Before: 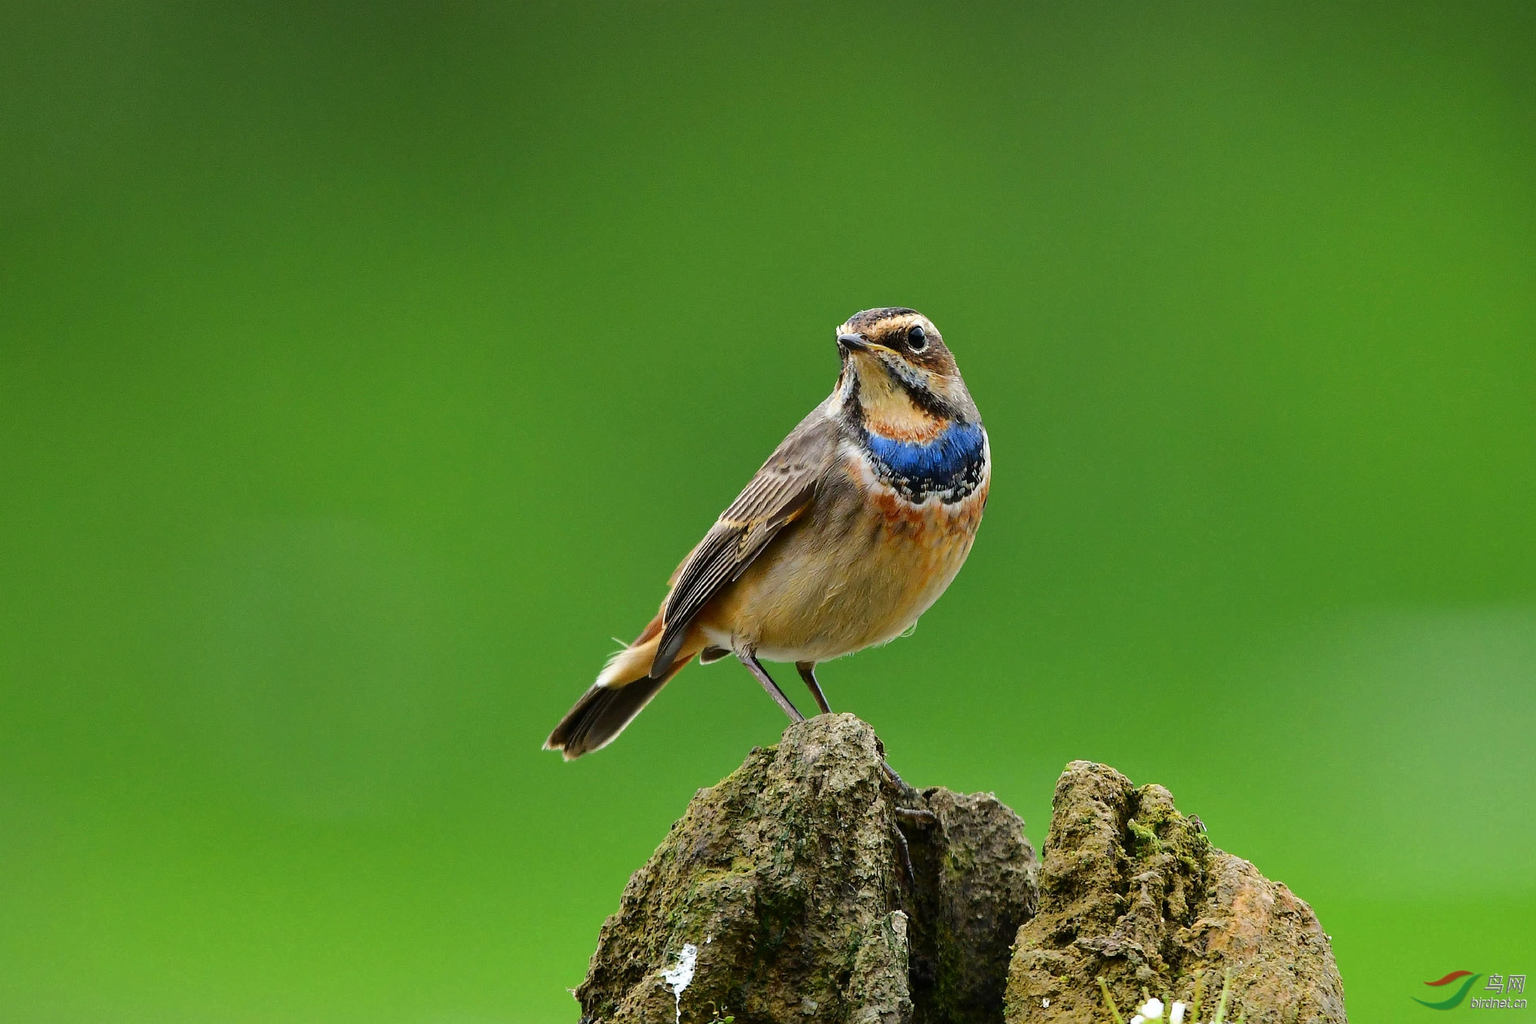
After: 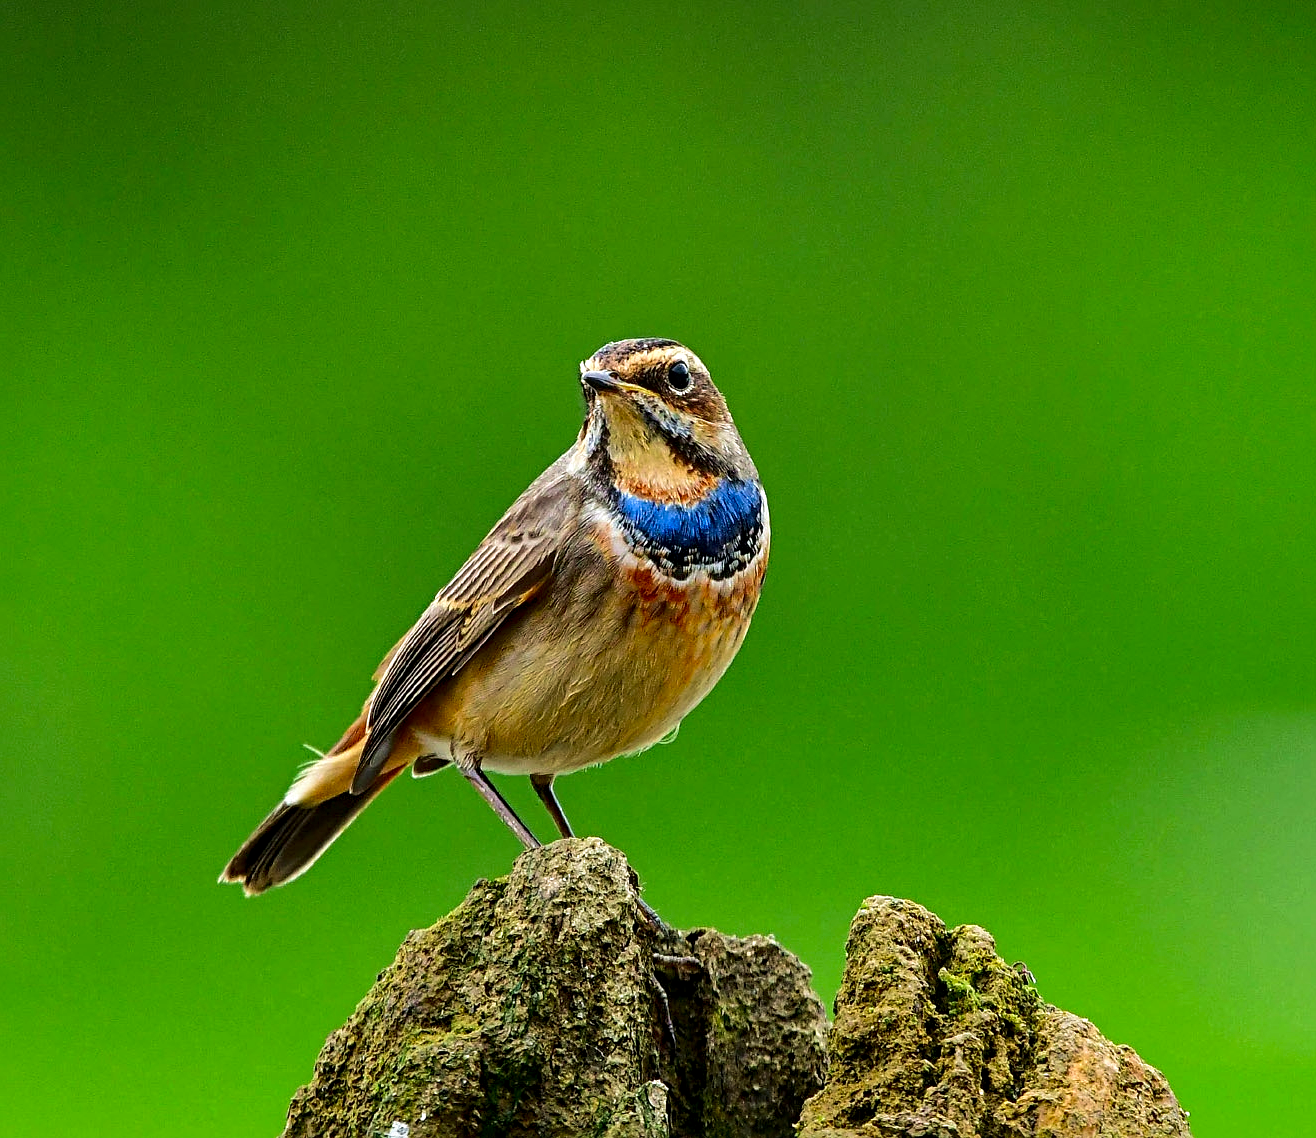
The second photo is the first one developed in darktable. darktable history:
sharpen: radius 3.988
velvia: on, module defaults
contrast brightness saturation: contrast 0.086, saturation 0.272
tone equalizer: edges refinement/feathering 500, mask exposure compensation -1.57 EV, preserve details no
crop and rotate: left 23.76%, top 3.243%, right 6.59%, bottom 6.398%
local contrast: detail 130%
